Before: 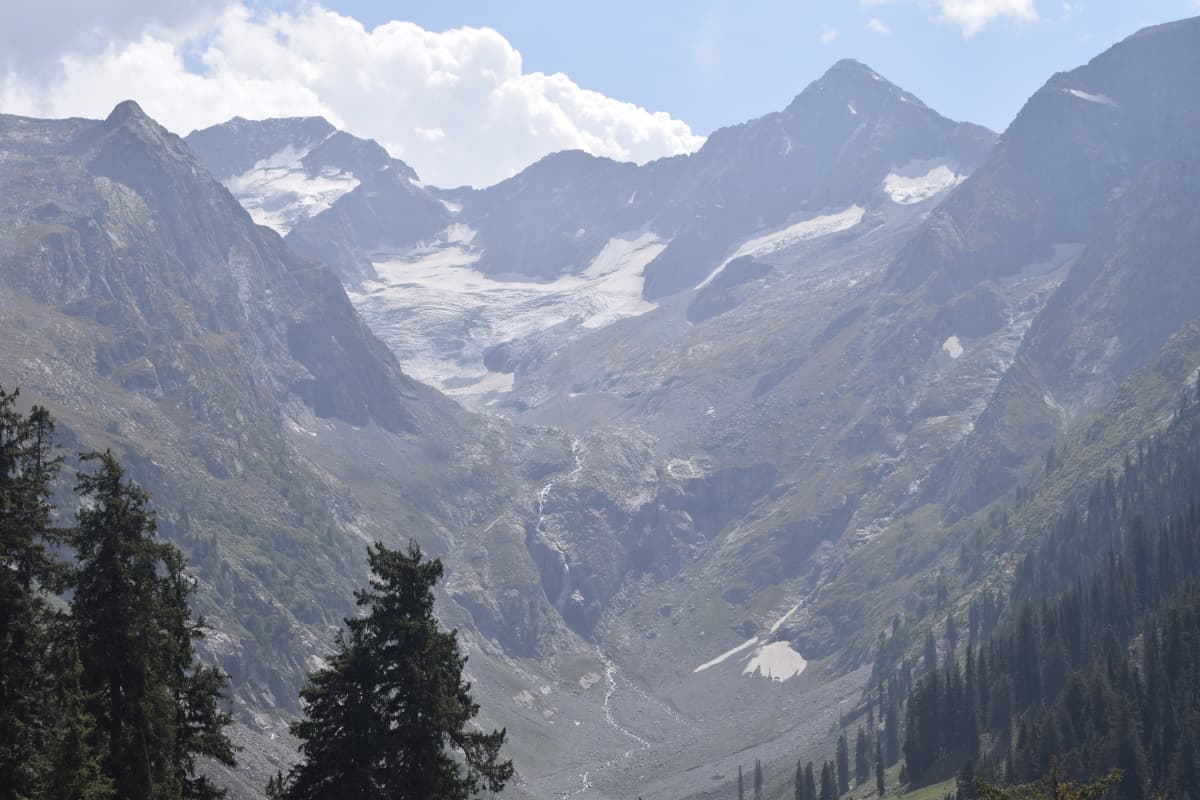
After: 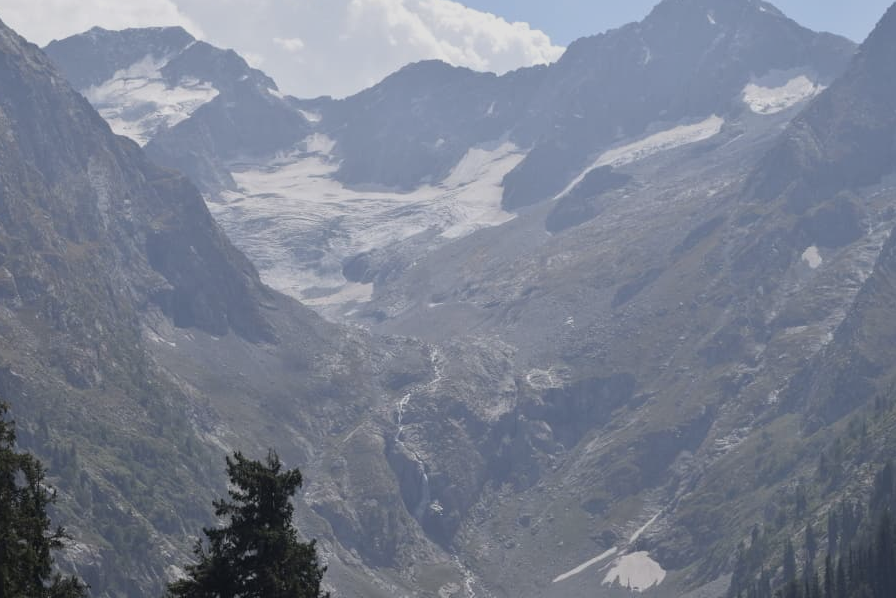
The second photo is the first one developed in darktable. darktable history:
crop and rotate: left 11.831%, top 11.346%, right 13.429%, bottom 13.899%
exposure: exposure -0.462 EV, compensate highlight preservation false
